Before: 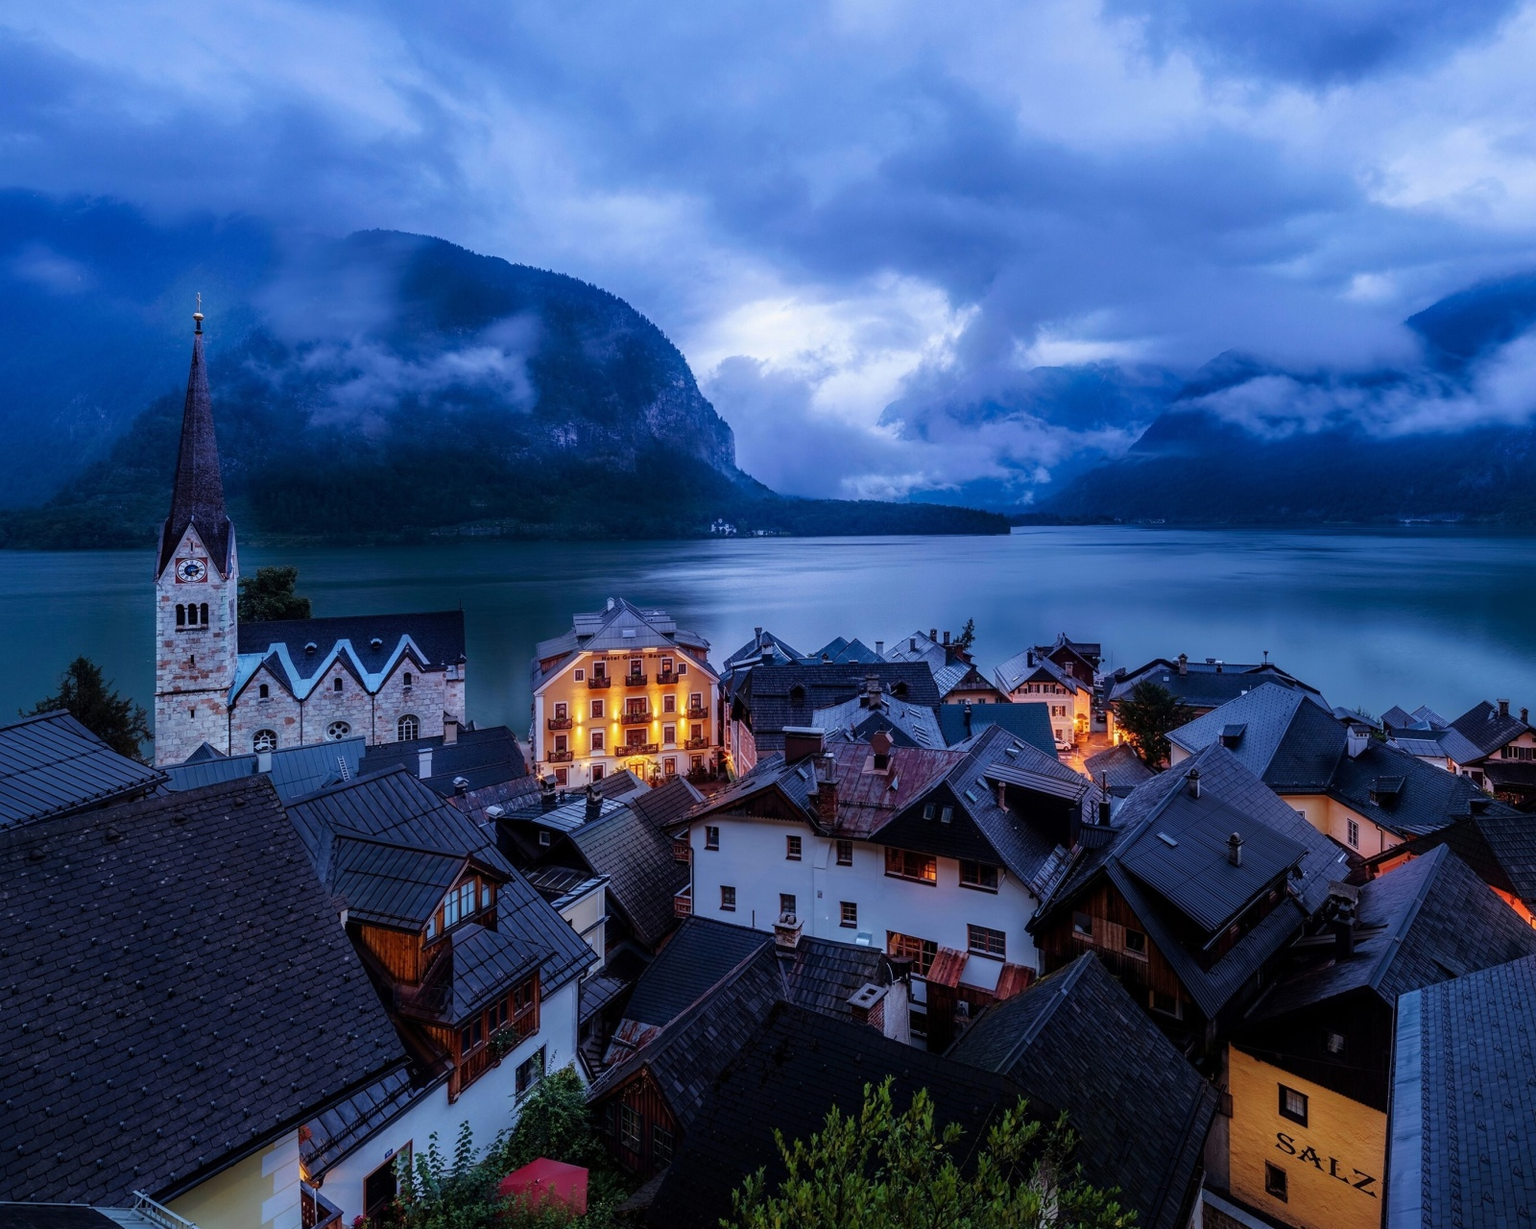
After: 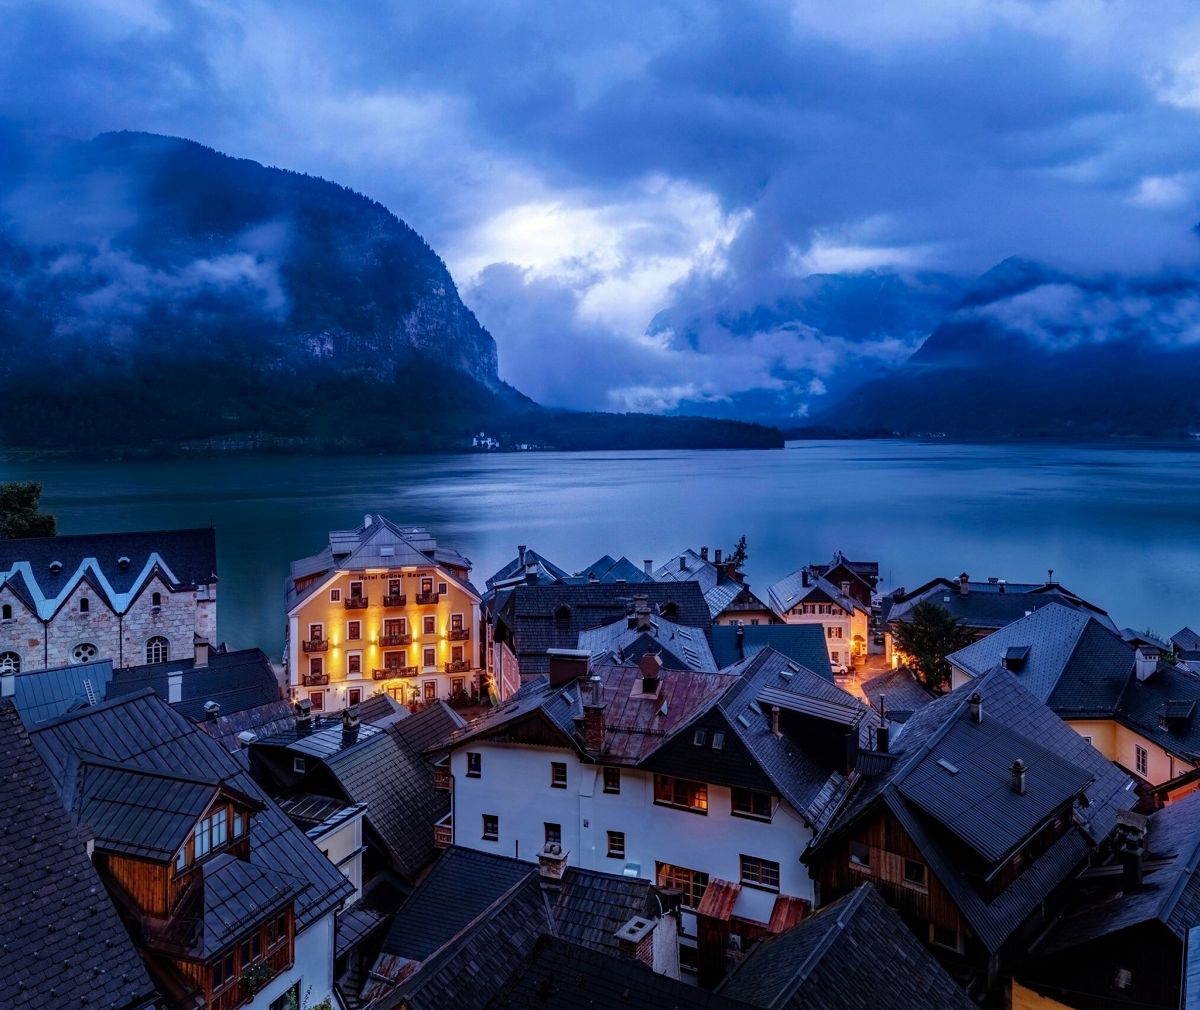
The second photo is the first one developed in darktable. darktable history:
crop: left 16.806%, top 8.502%, right 8.15%, bottom 12.554%
haze removal: strength 0.277, distance 0.257, compatibility mode true, adaptive false
